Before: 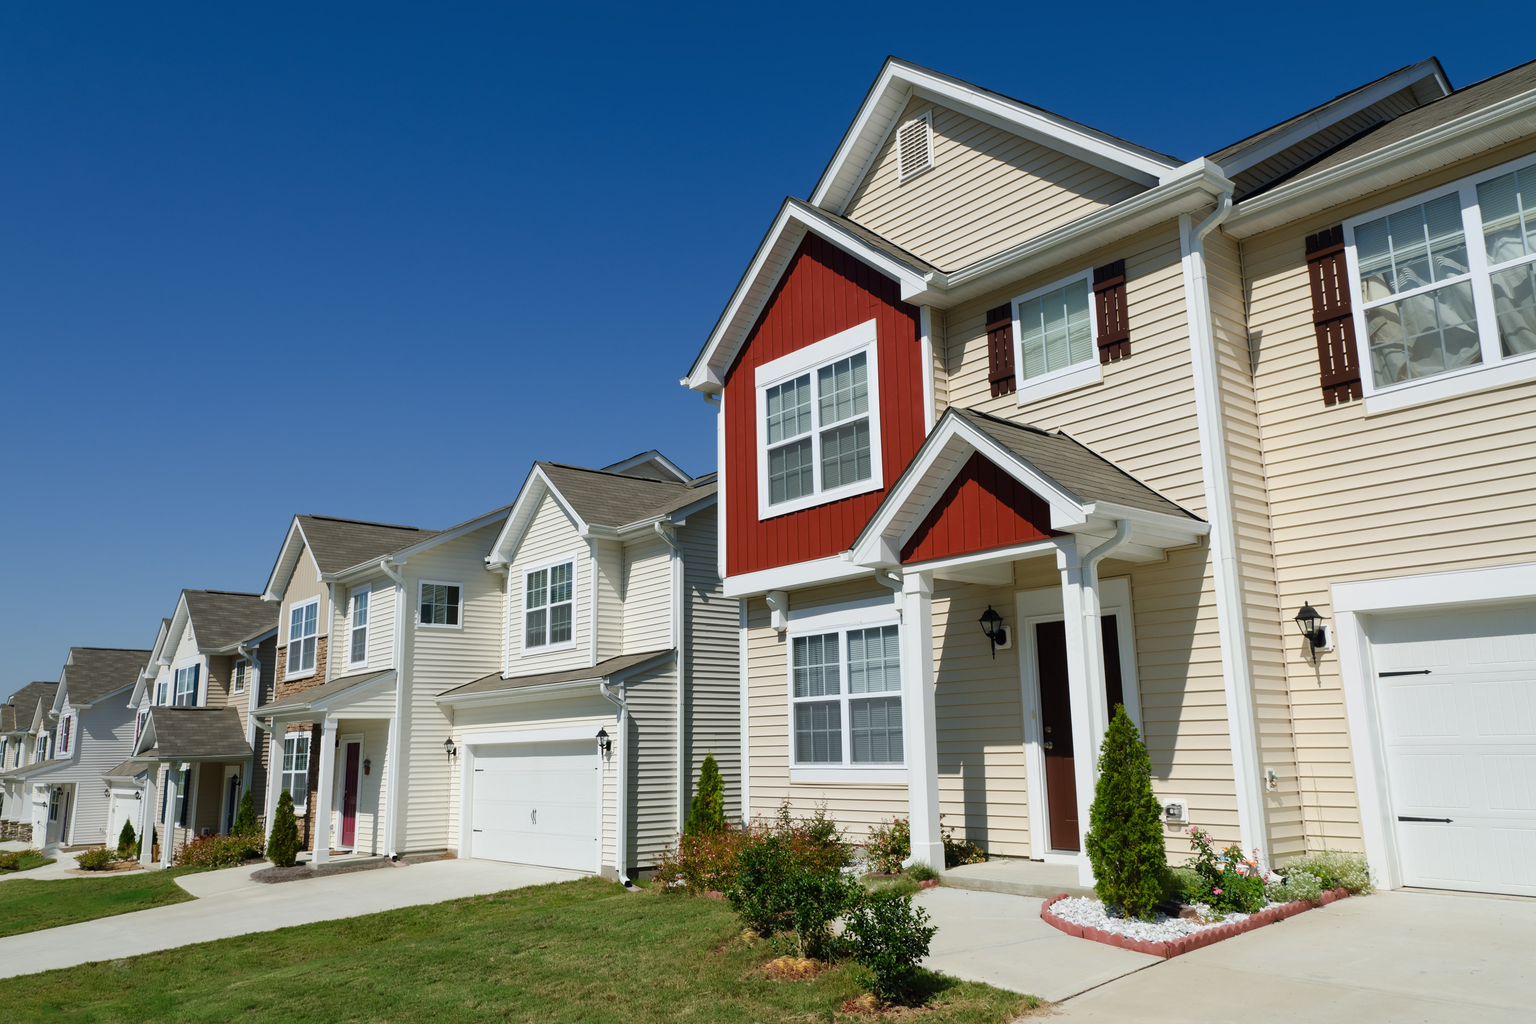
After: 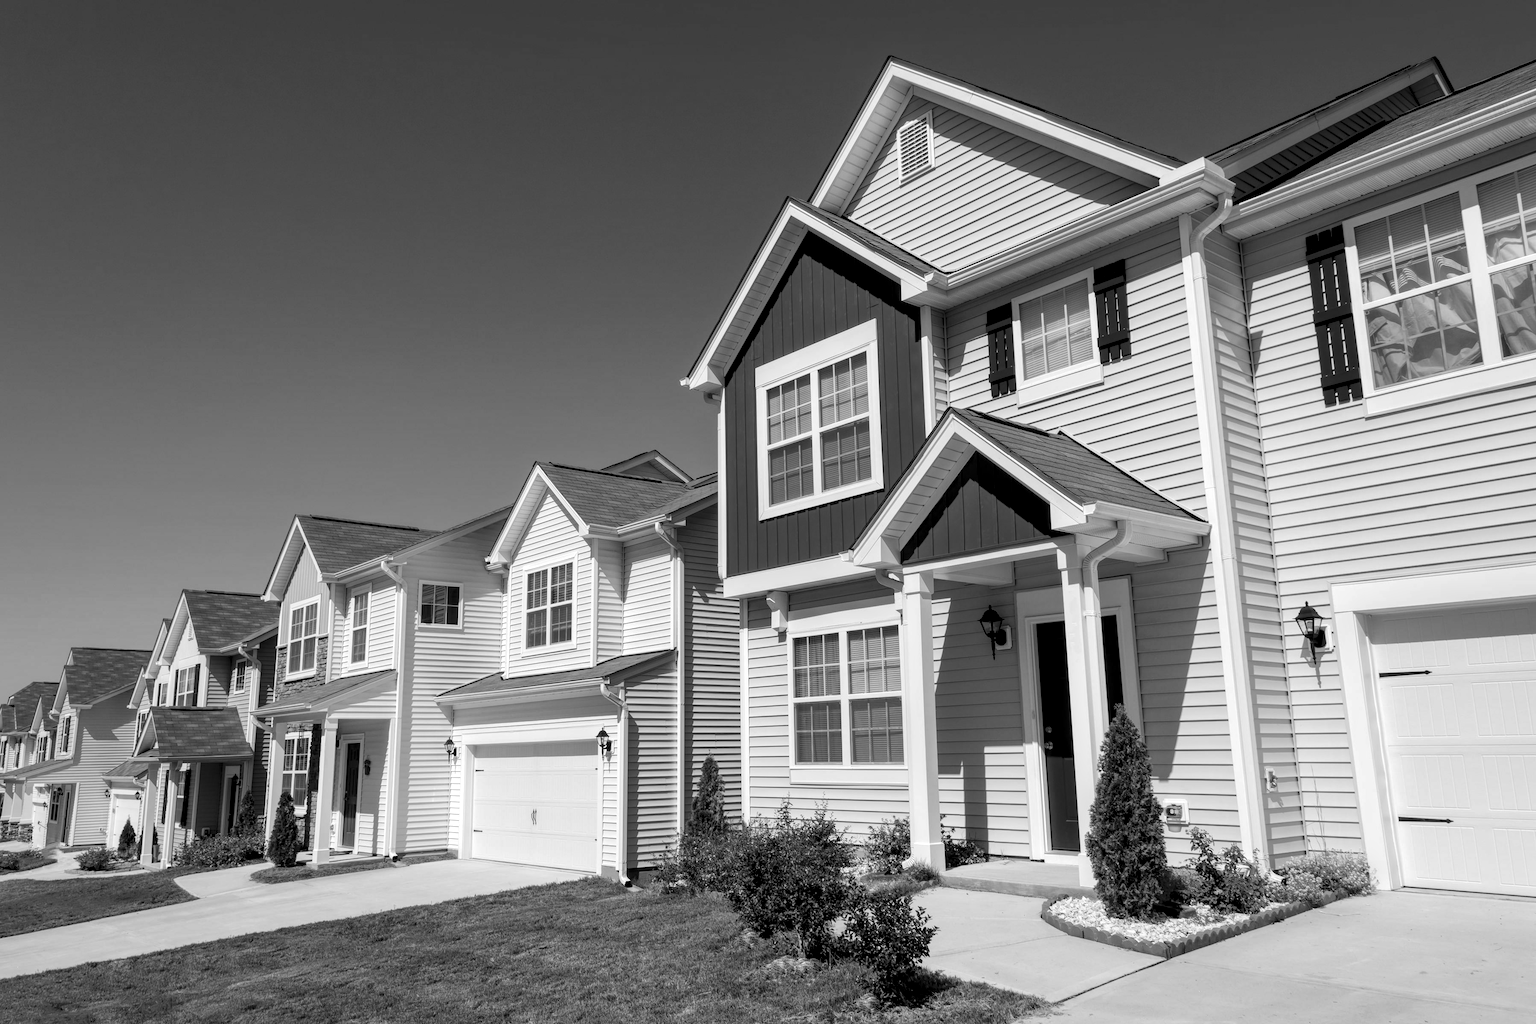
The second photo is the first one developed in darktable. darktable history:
local contrast: highlights 100%, shadows 100%, detail 200%, midtone range 0.2
vibrance: vibrance 15%
monochrome: size 1
